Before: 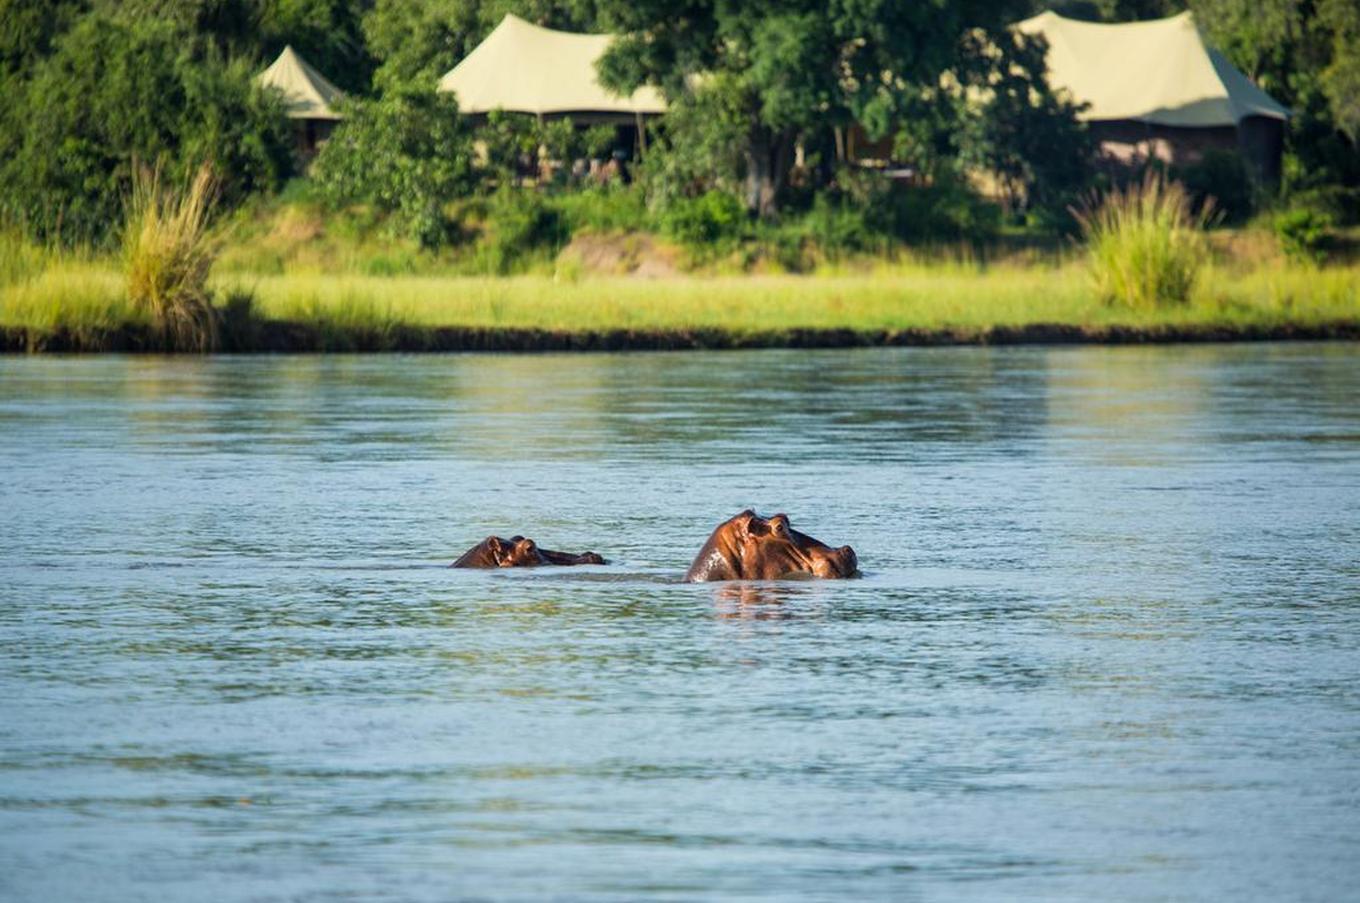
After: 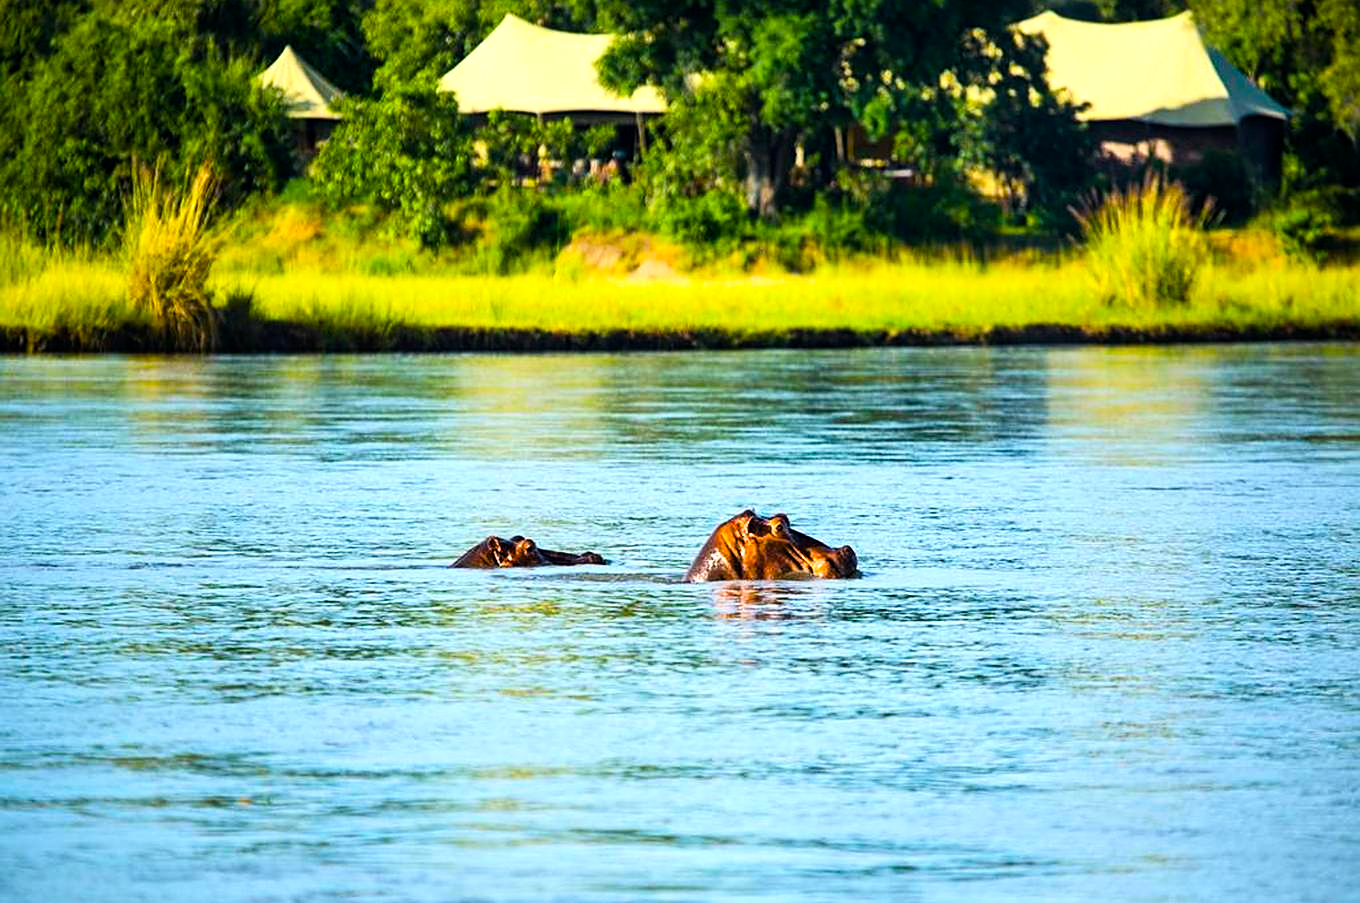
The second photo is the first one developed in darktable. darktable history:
tone curve: curves: ch0 [(0, 0) (0.004, 0.001) (0.133, 0.112) (0.325, 0.362) (0.832, 0.893) (1, 1)], color space Lab, linked channels, preserve colors none
white balance: red 1, blue 1
color balance rgb: linear chroma grading › global chroma 9%, perceptual saturation grading › global saturation 36%, perceptual saturation grading › shadows 35%, perceptual brilliance grading › global brilliance 15%, perceptual brilliance grading › shadows -35%, global vibrance 15%
sharpen: on, module defaults
